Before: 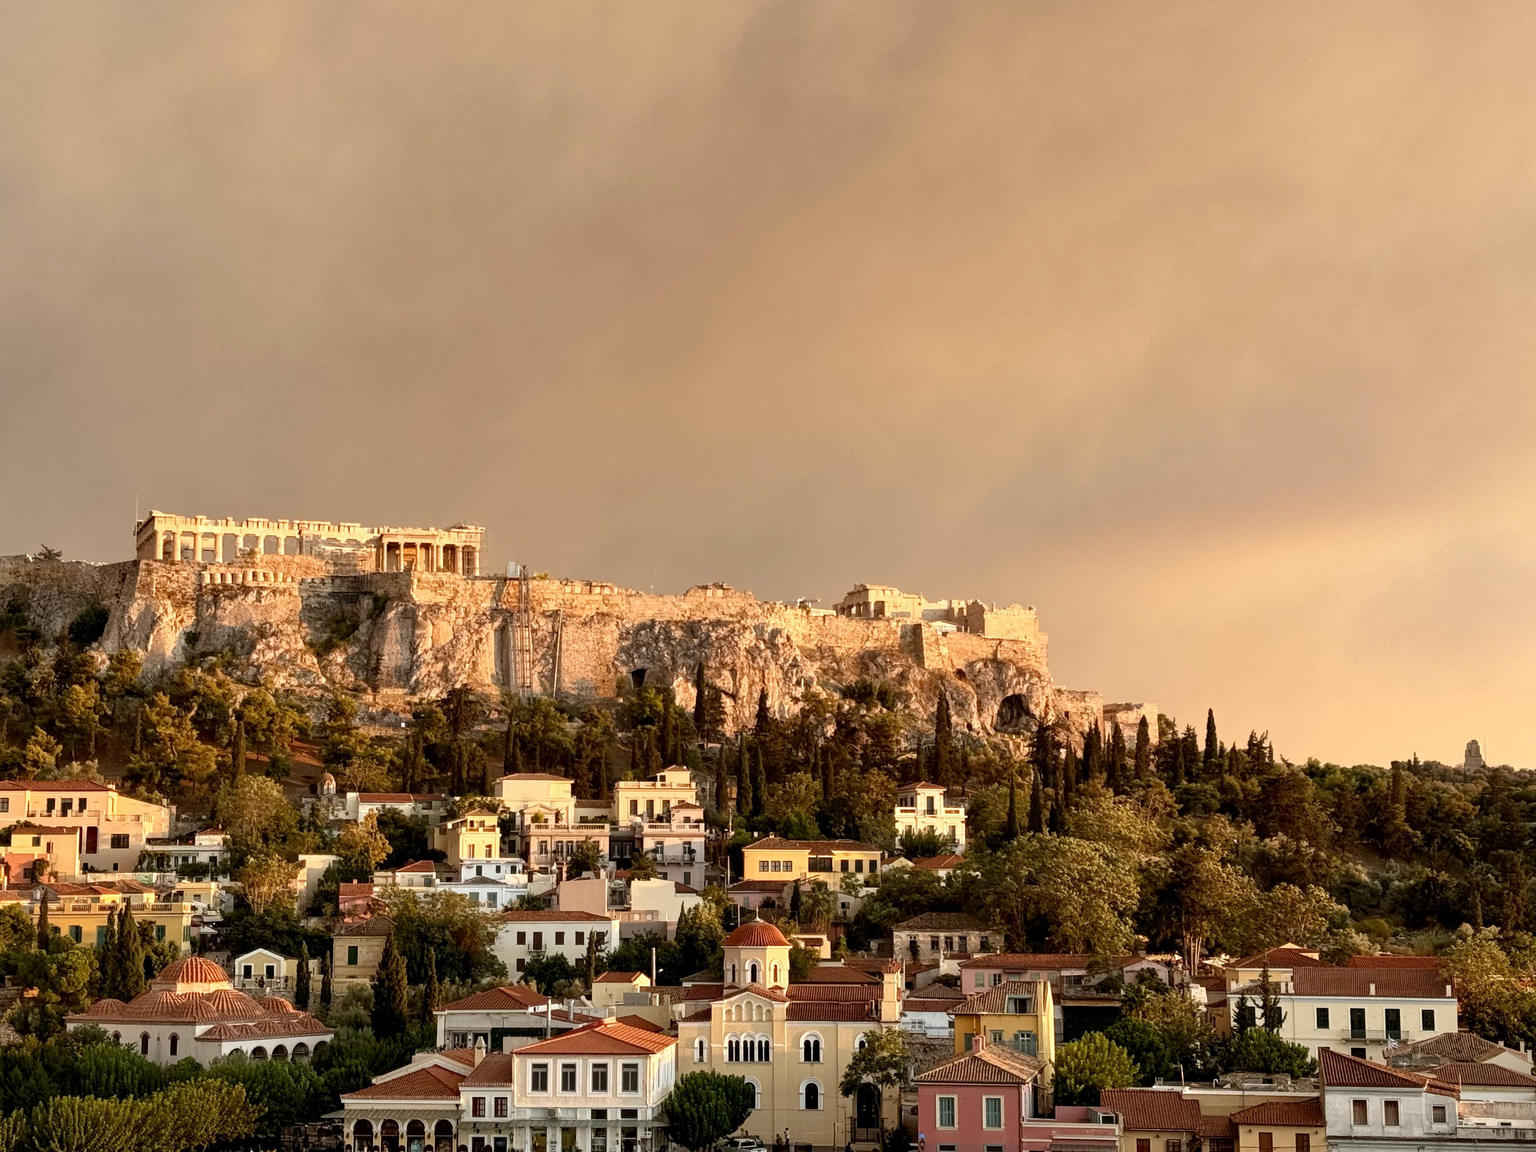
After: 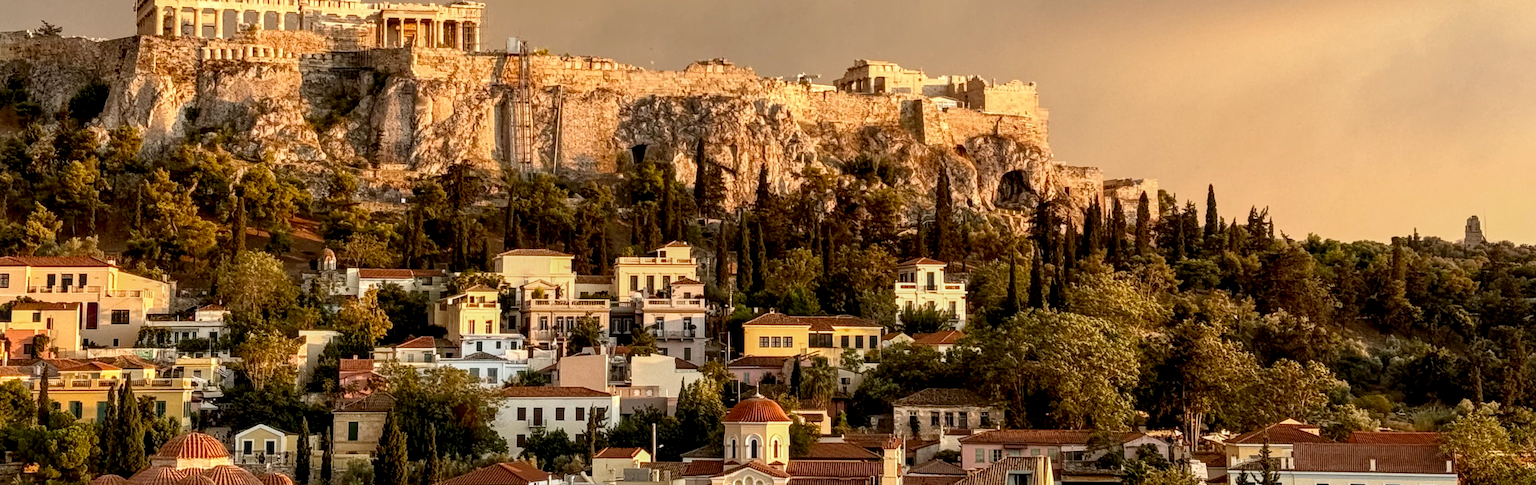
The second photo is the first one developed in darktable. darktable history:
exposure: black level correction 0.002, exposure -0.1 EV, compensate highlight preservation false
local contrast: detail 130%
crop: top 45.551%, bottom 12.262%
color balance: output saturation 110%
